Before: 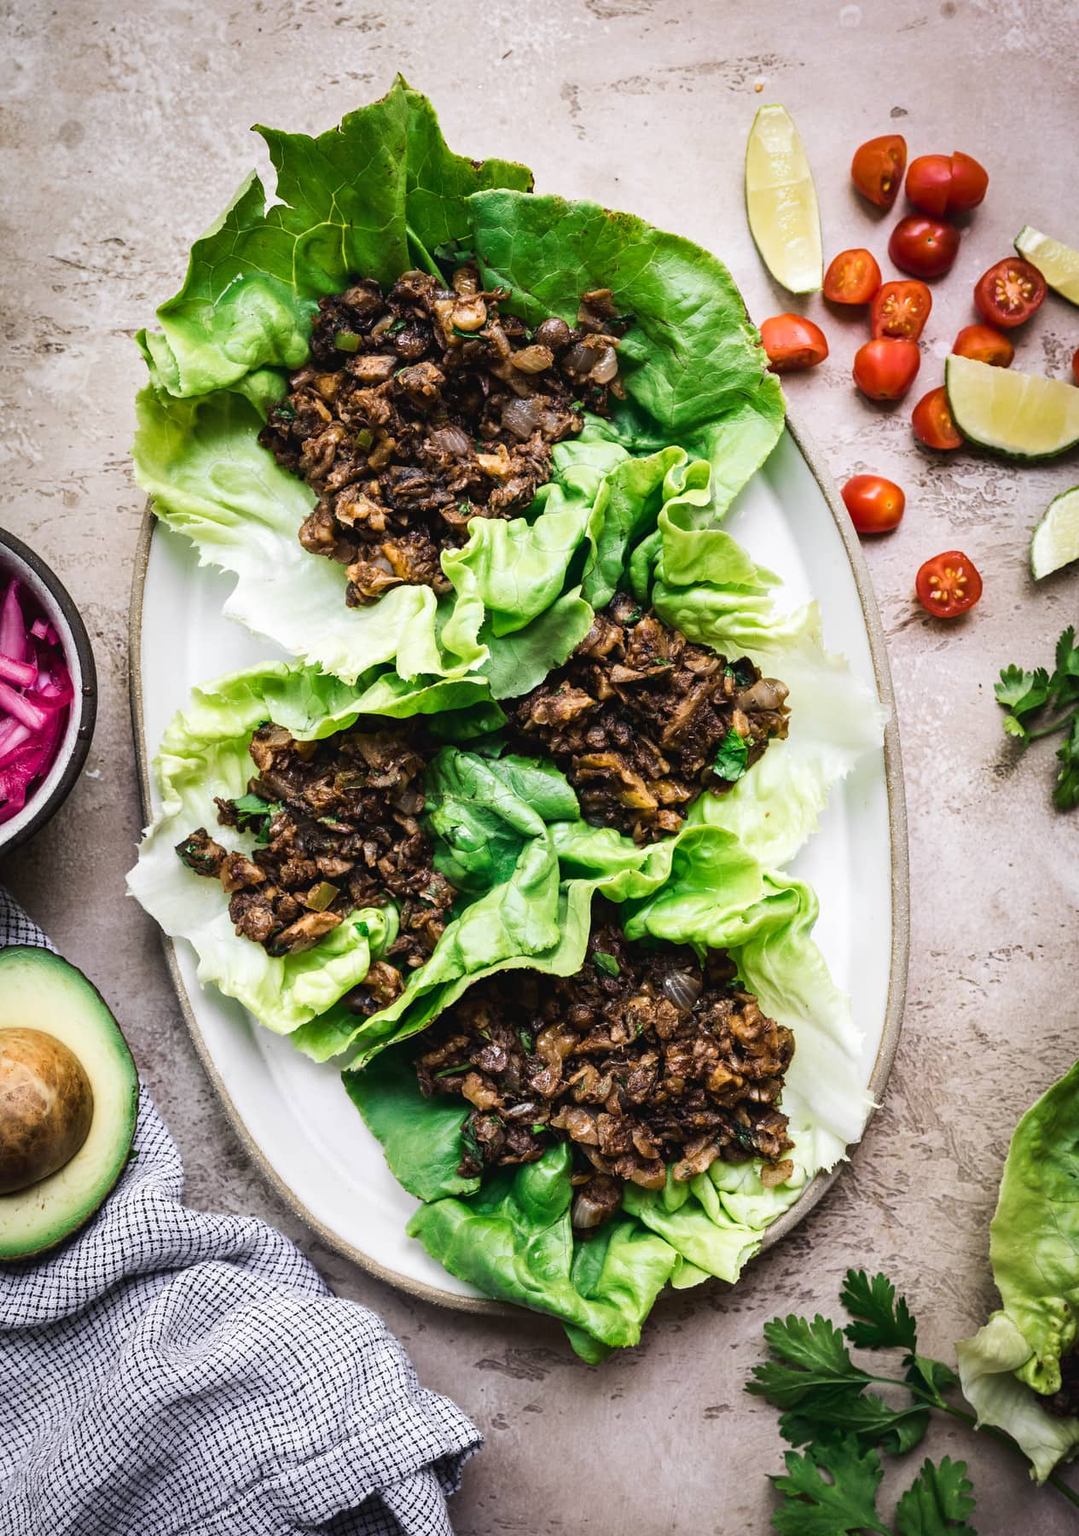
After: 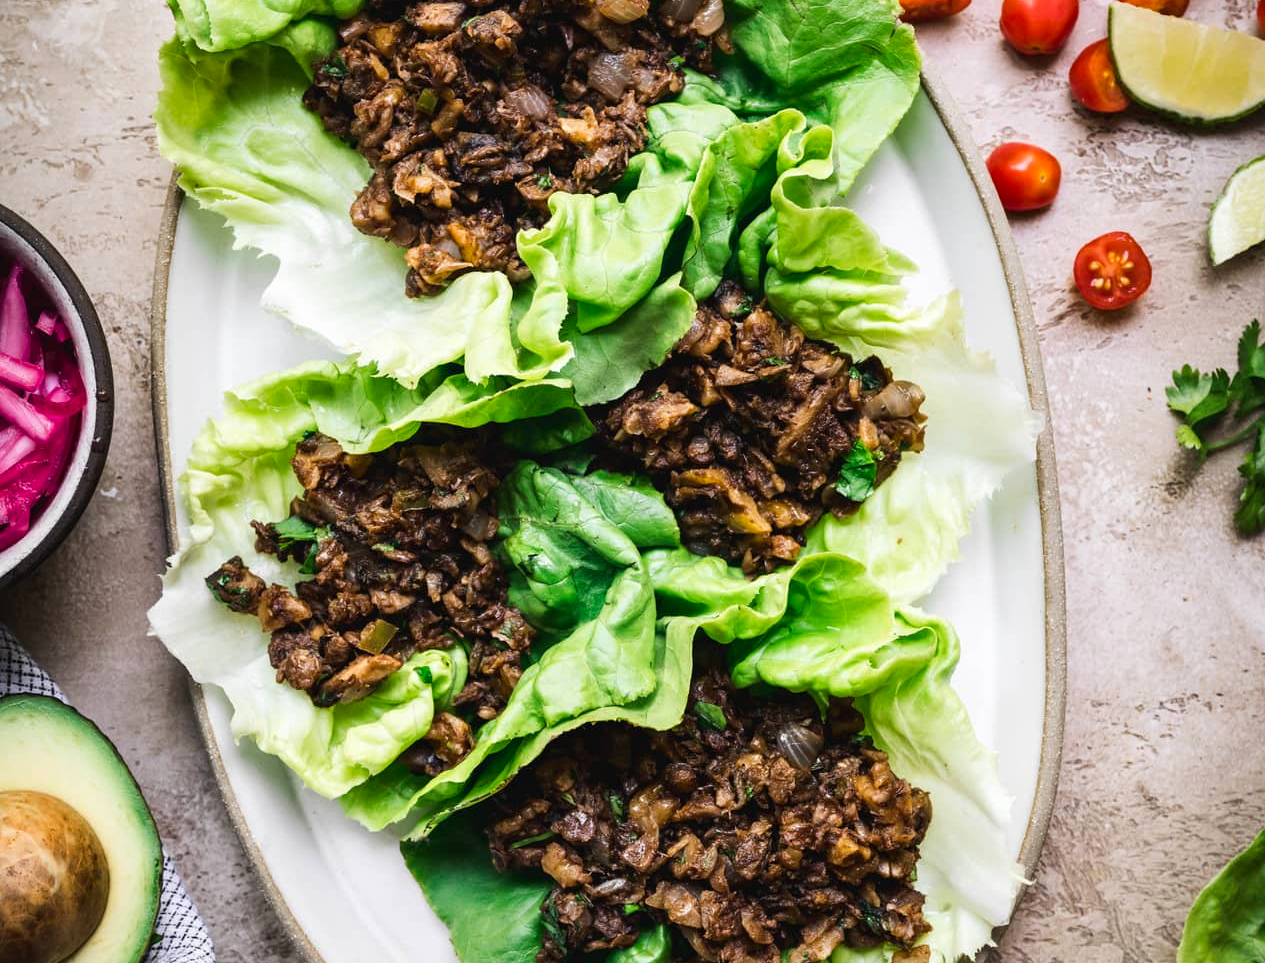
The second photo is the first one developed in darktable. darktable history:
color correction: saturation 1.1
crop and rotate: top 23.043%, bottom 23.437%
